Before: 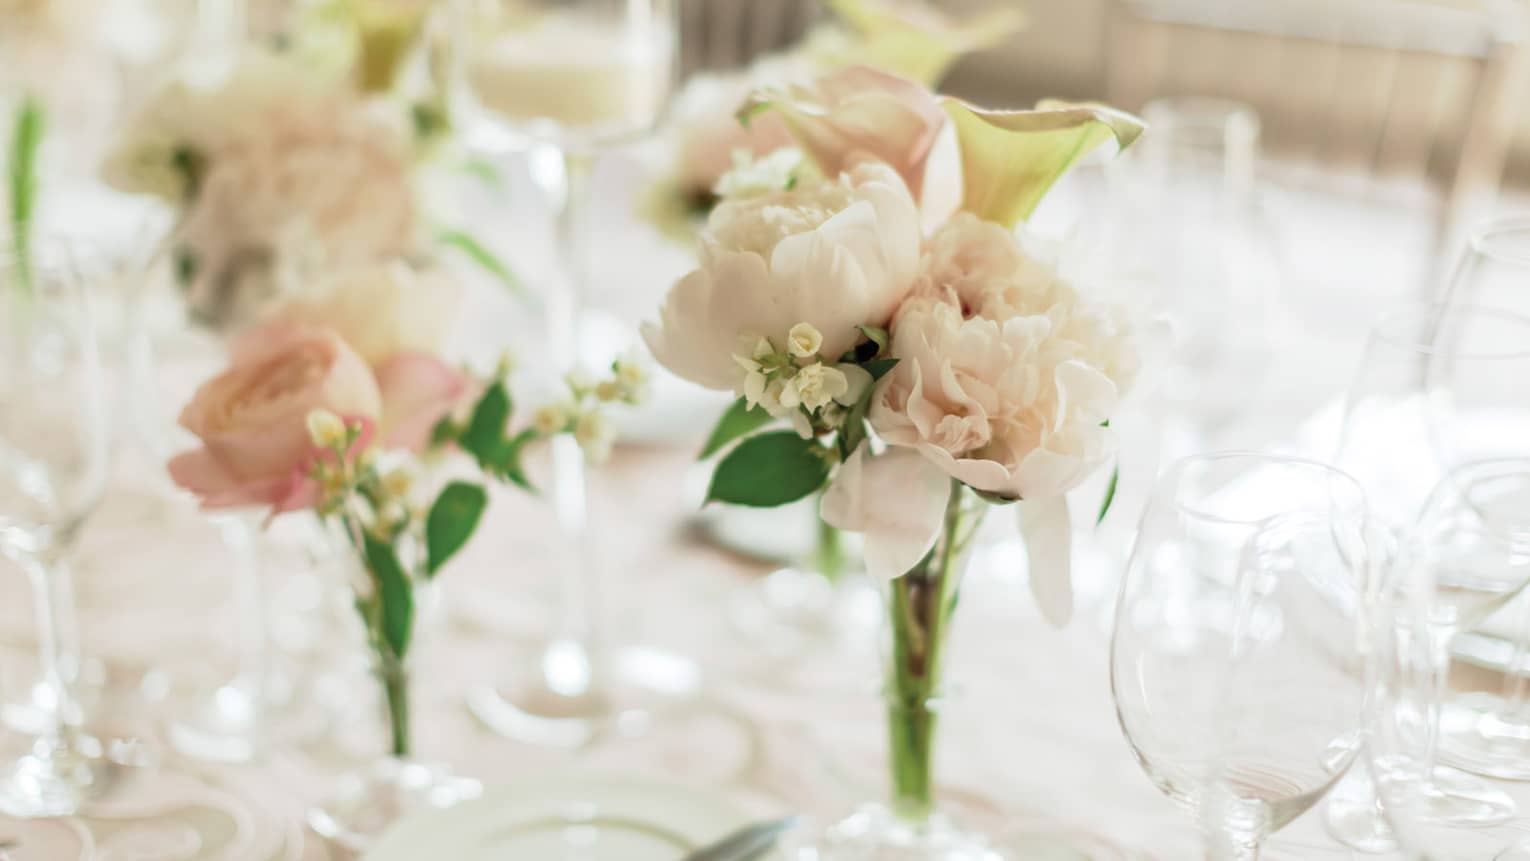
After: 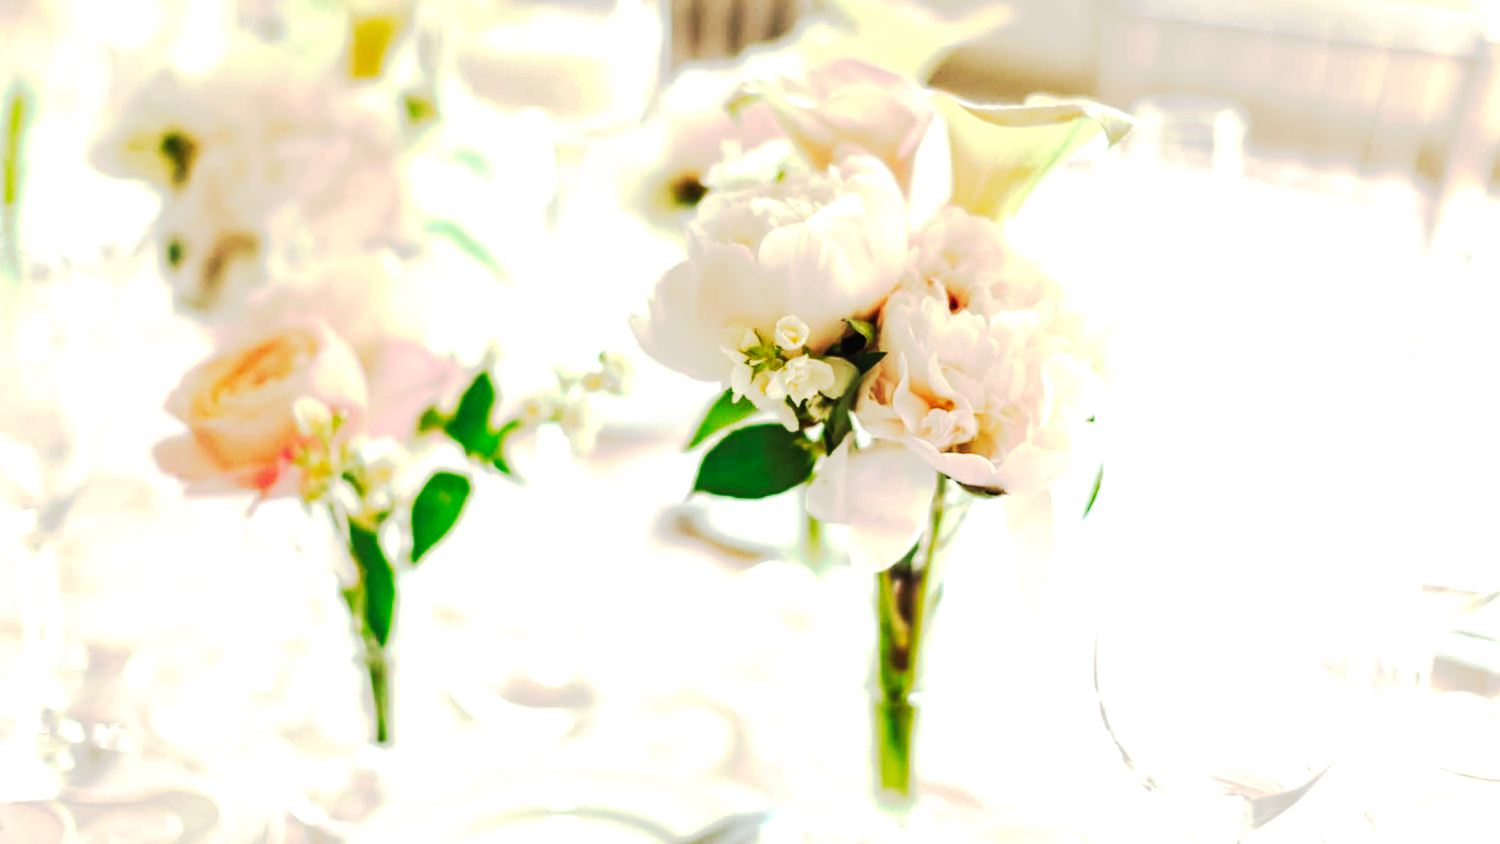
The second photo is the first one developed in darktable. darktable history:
crop and rotate: angle -0.626°
exposure: exposure 0.656 EV, compensate exposure bias true, compensate highlight preservation false
tone curve: curves: ch0 [(0, 0) (0.003, 0.011) (0.011, 0.014) (0.025, 0.018) (0.044, 0.023) (0.069, 0.028) (0.1, 0.031) (0.136, 0.039) (0.177, 0.056) (0.224, 0.081) (0.277, 0.129) (0.335, 0.188) (0.399, 0.256) (0.468, 0.367) (0.543, 0.514) (0.623, 0.684) (0.709, 0.785) (0.801, 0.846) (0.898, 0.884) (1, 1)], preserve colors none
